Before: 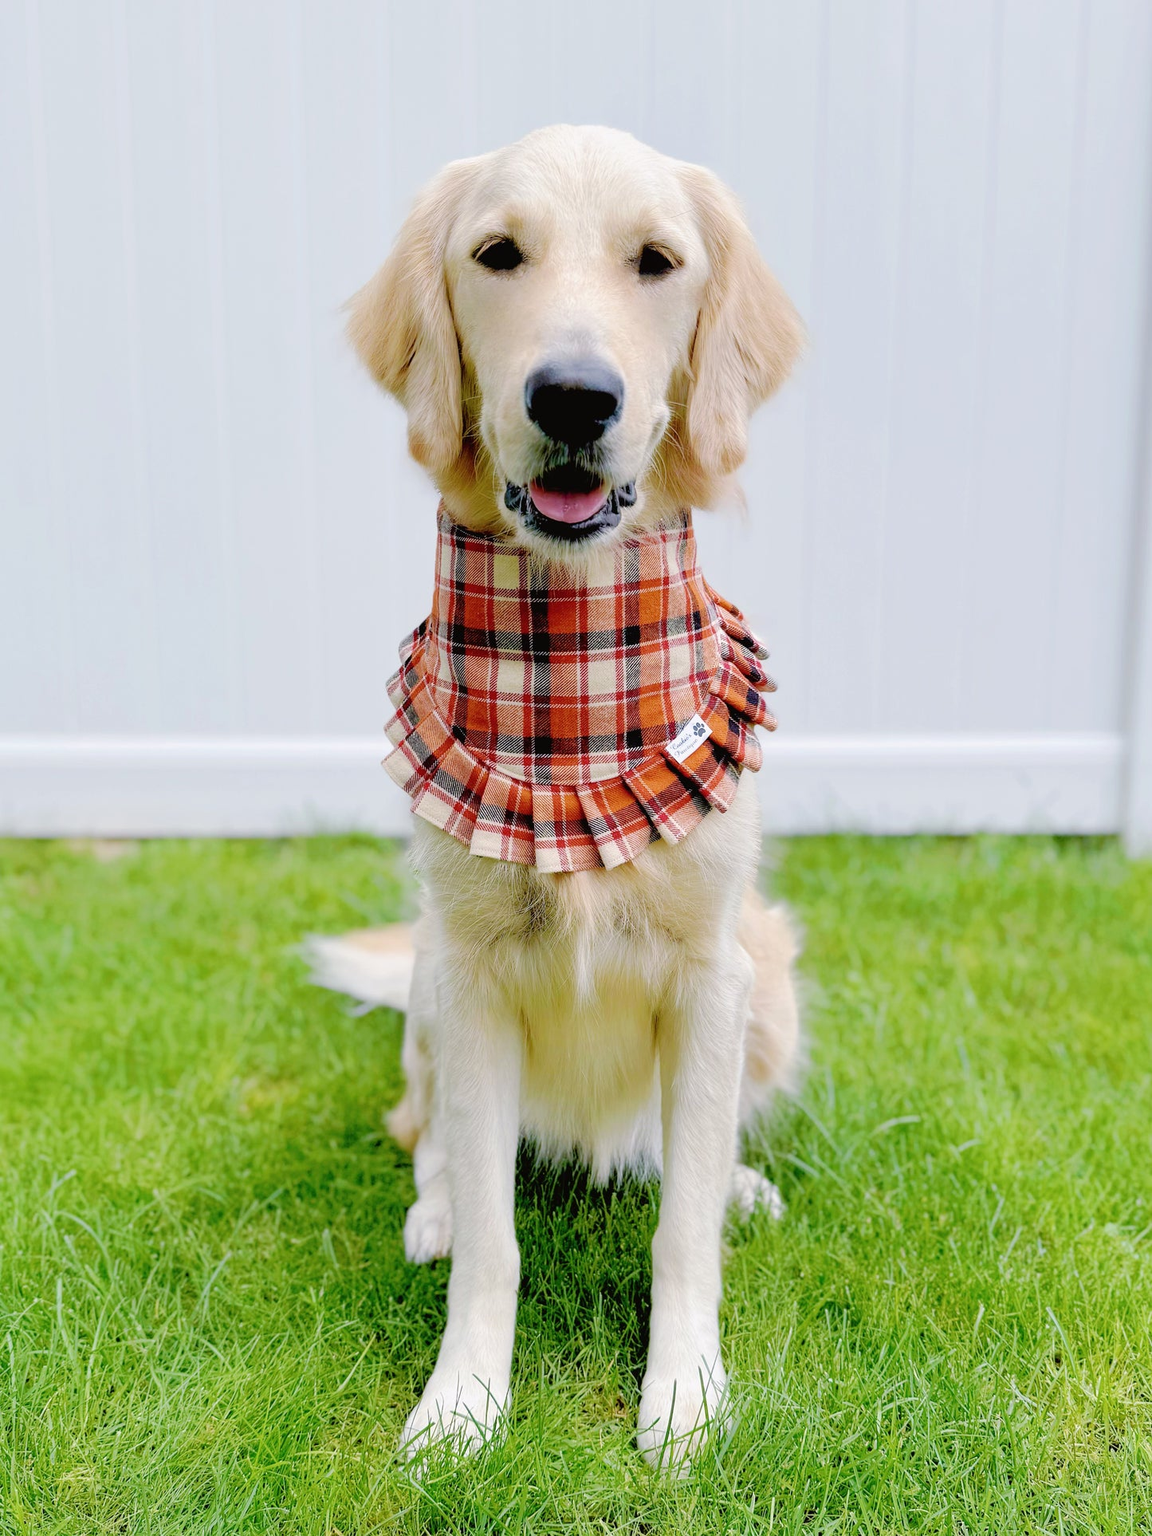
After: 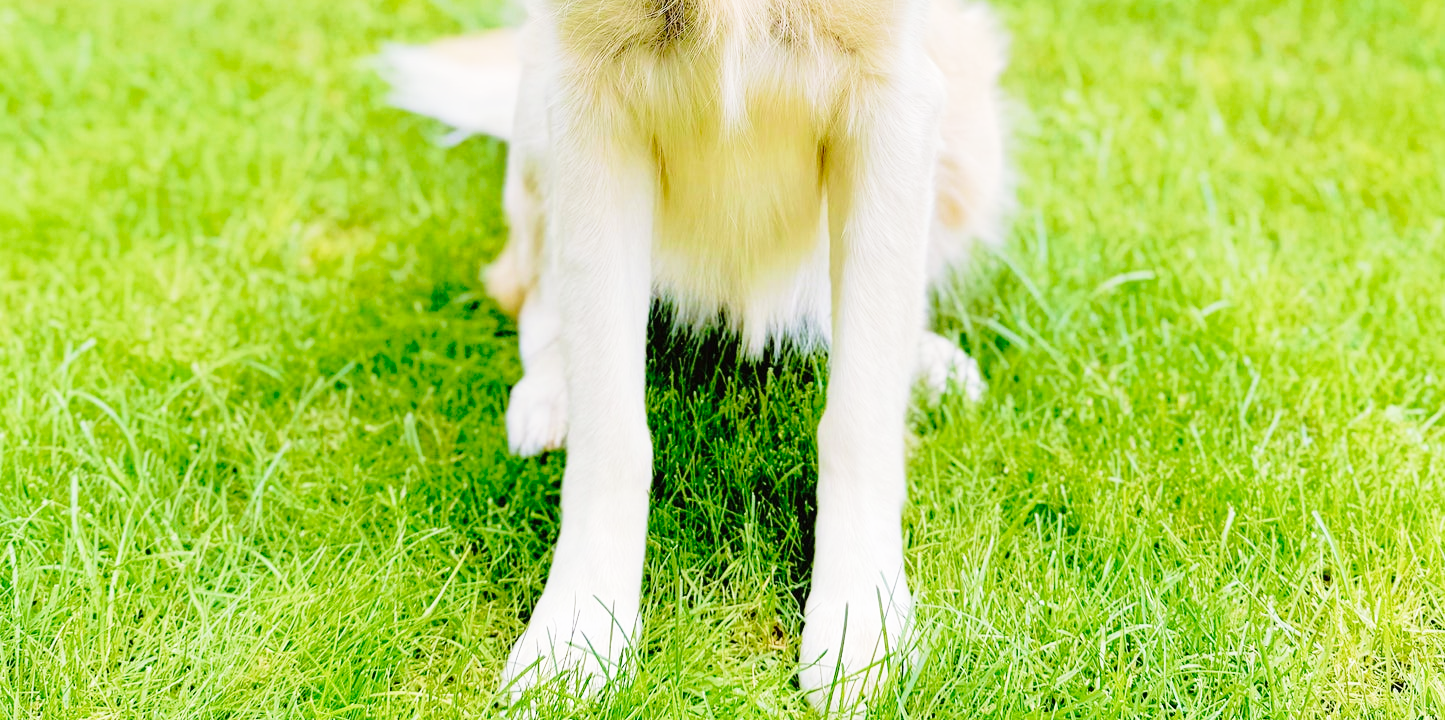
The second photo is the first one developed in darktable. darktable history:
base curve: curves: ch0 [(0, 0) (0.028, 0.03) (0.121, 0.232) (0.46, 0.748) (0.859, 0.968) (1, 1)], preserve colors none
crop and rotate: top 58.583%, bottom 4.014%
velvia: on, module defaults
